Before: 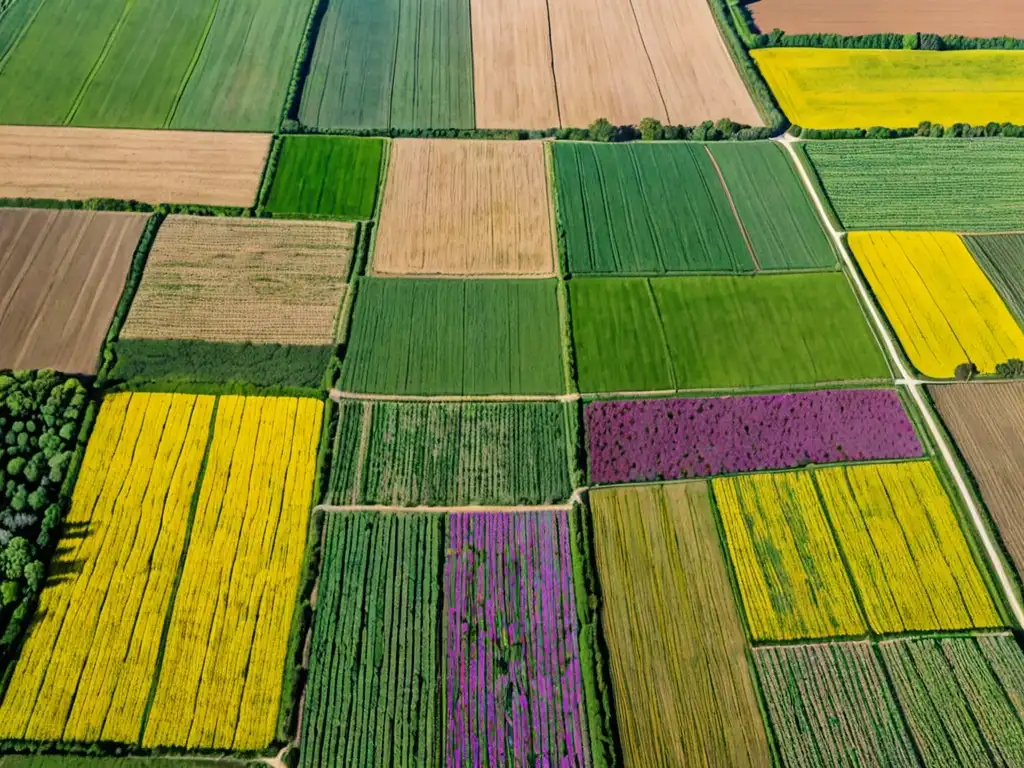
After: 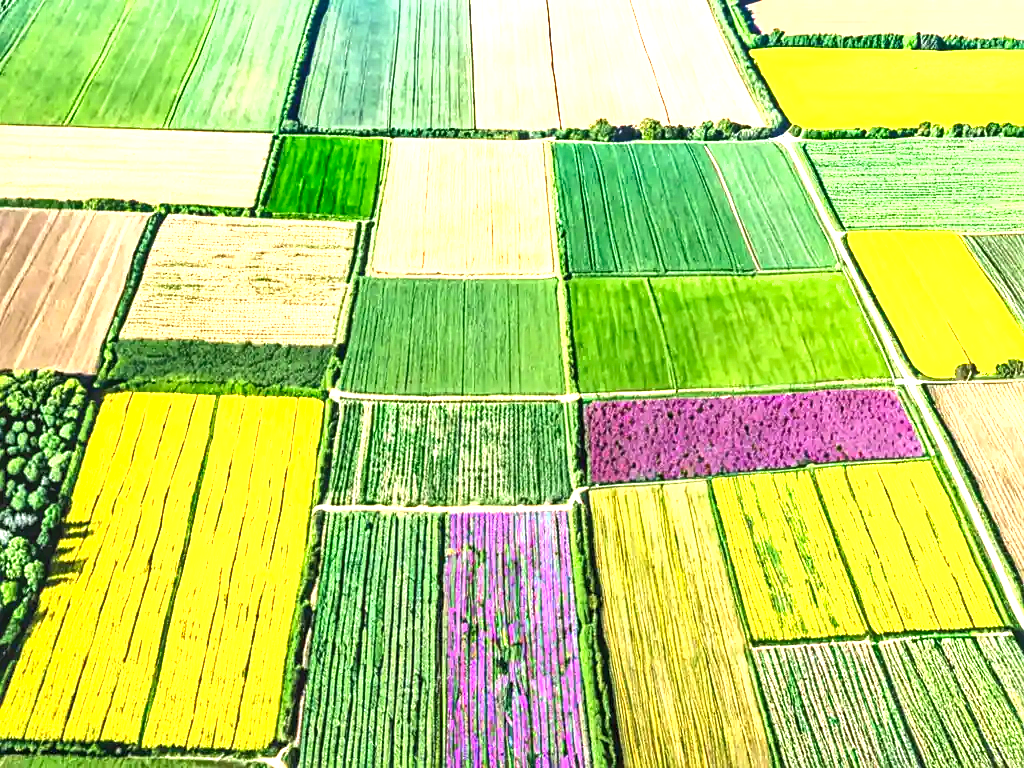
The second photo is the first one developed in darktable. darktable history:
shadows and highlights: shadows 32, highlights -32.92, soften with gaussian
sharpen: amount 0.209
local contrast: on, module defaults
exposure: black level correction 0, exposure 2.105 EV, compensate exposure bias true, compensate highlight preservation false
